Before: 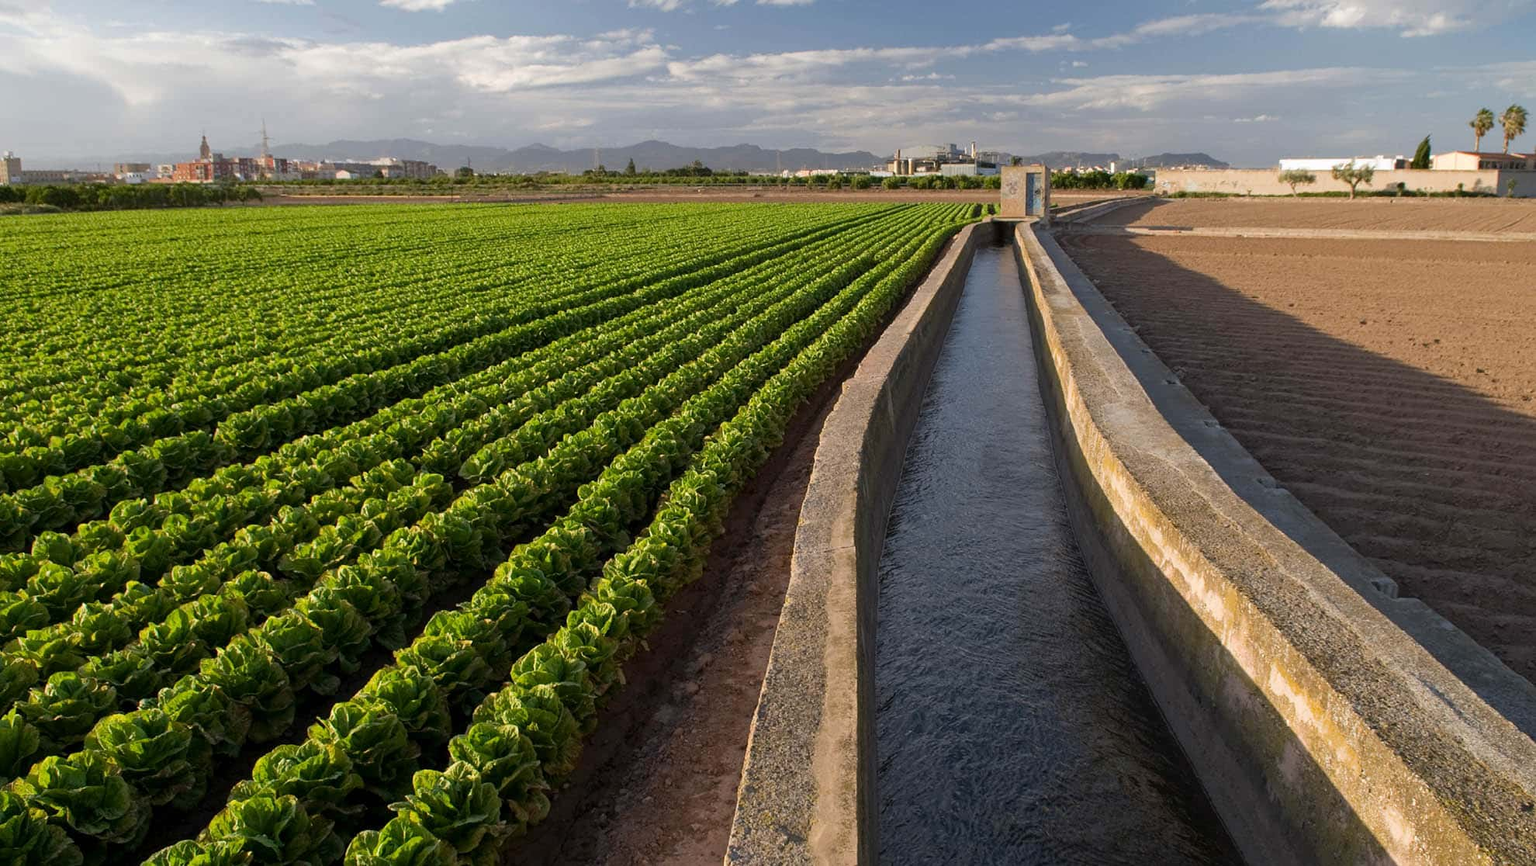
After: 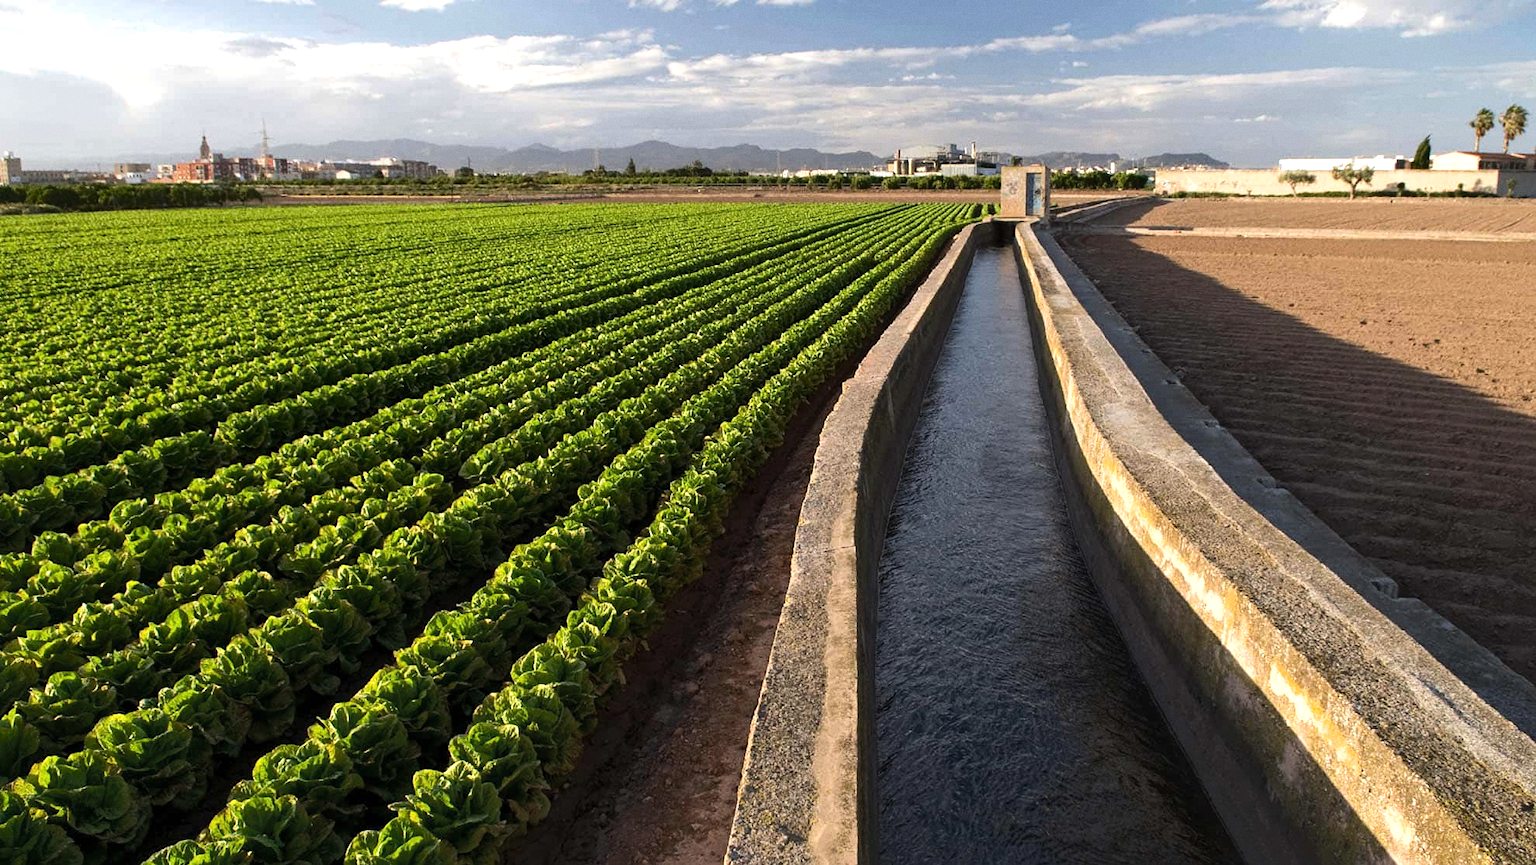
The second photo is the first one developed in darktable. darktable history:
rgb levels: preserve colors max RGB
shadows and highlights: shadows 62.66, white point adjustment 0.37, highlights -34.44, compress 83.82%
tone equalizer: -8 EV -0.75 EV, -7 EV -0.7 EV, -6 EV -0.6 EV, -5 EV -0.4 EV, -3 EV 0.4 EV, -2 EV 0.6 EV, -1 EV 0.7 EV, +0 EV 0.75 EV, edges refinement/feathering 500, mask exposure compensation -1.57 EV, preserve details no
grain: coarseness 0.09 ISO, strength 16.61%
